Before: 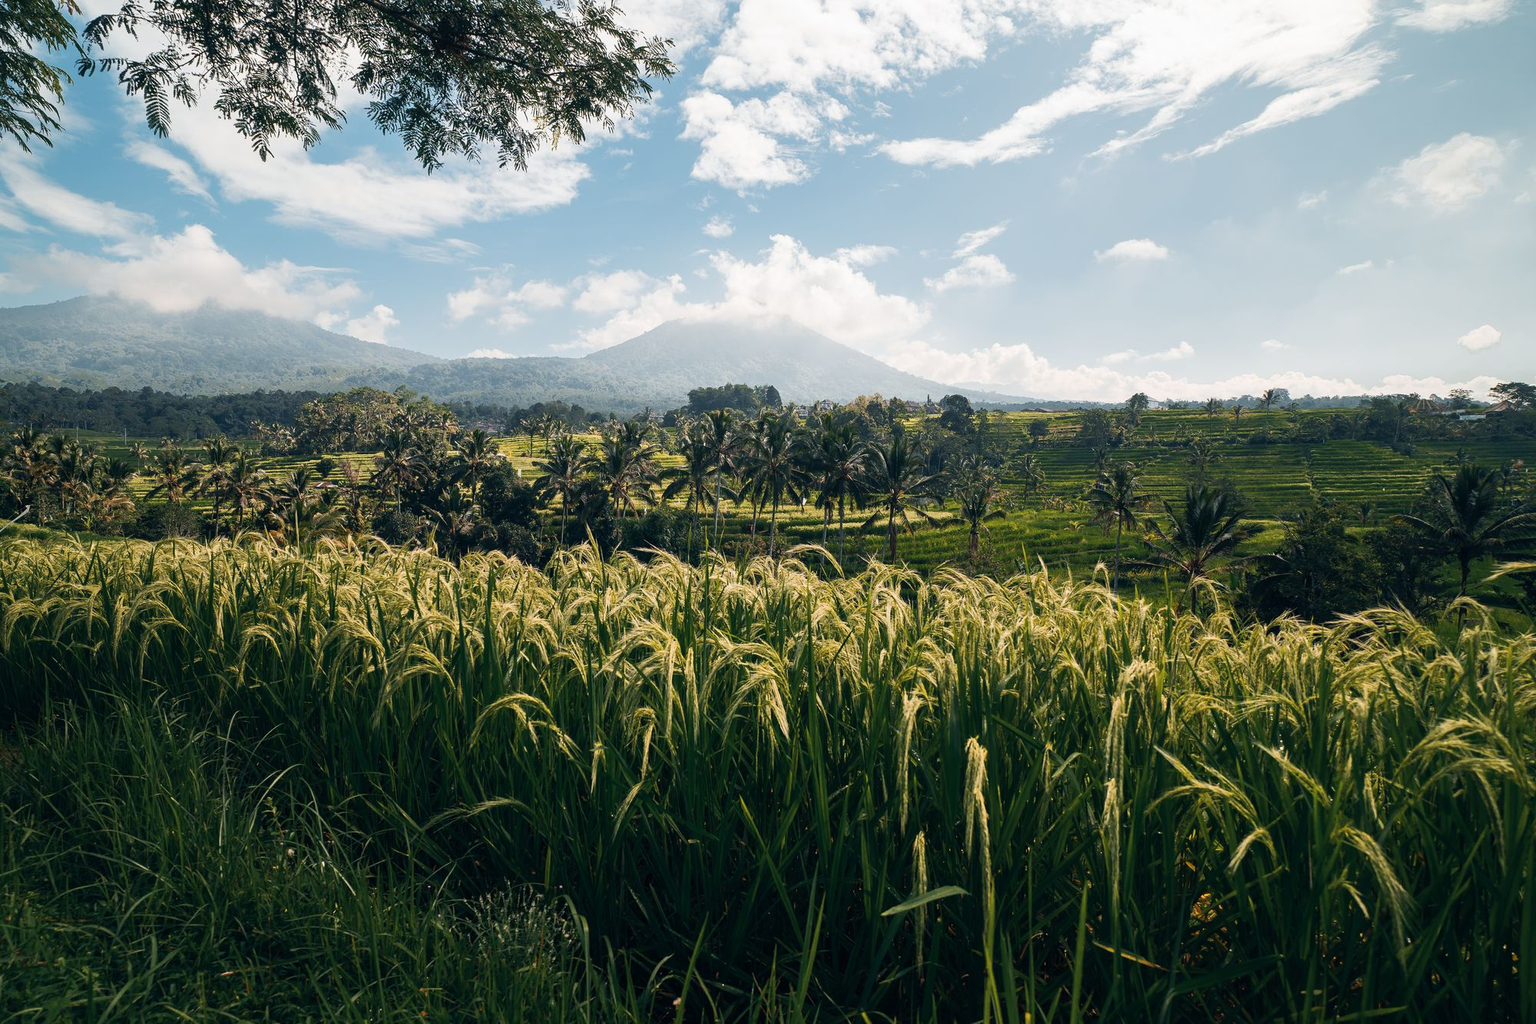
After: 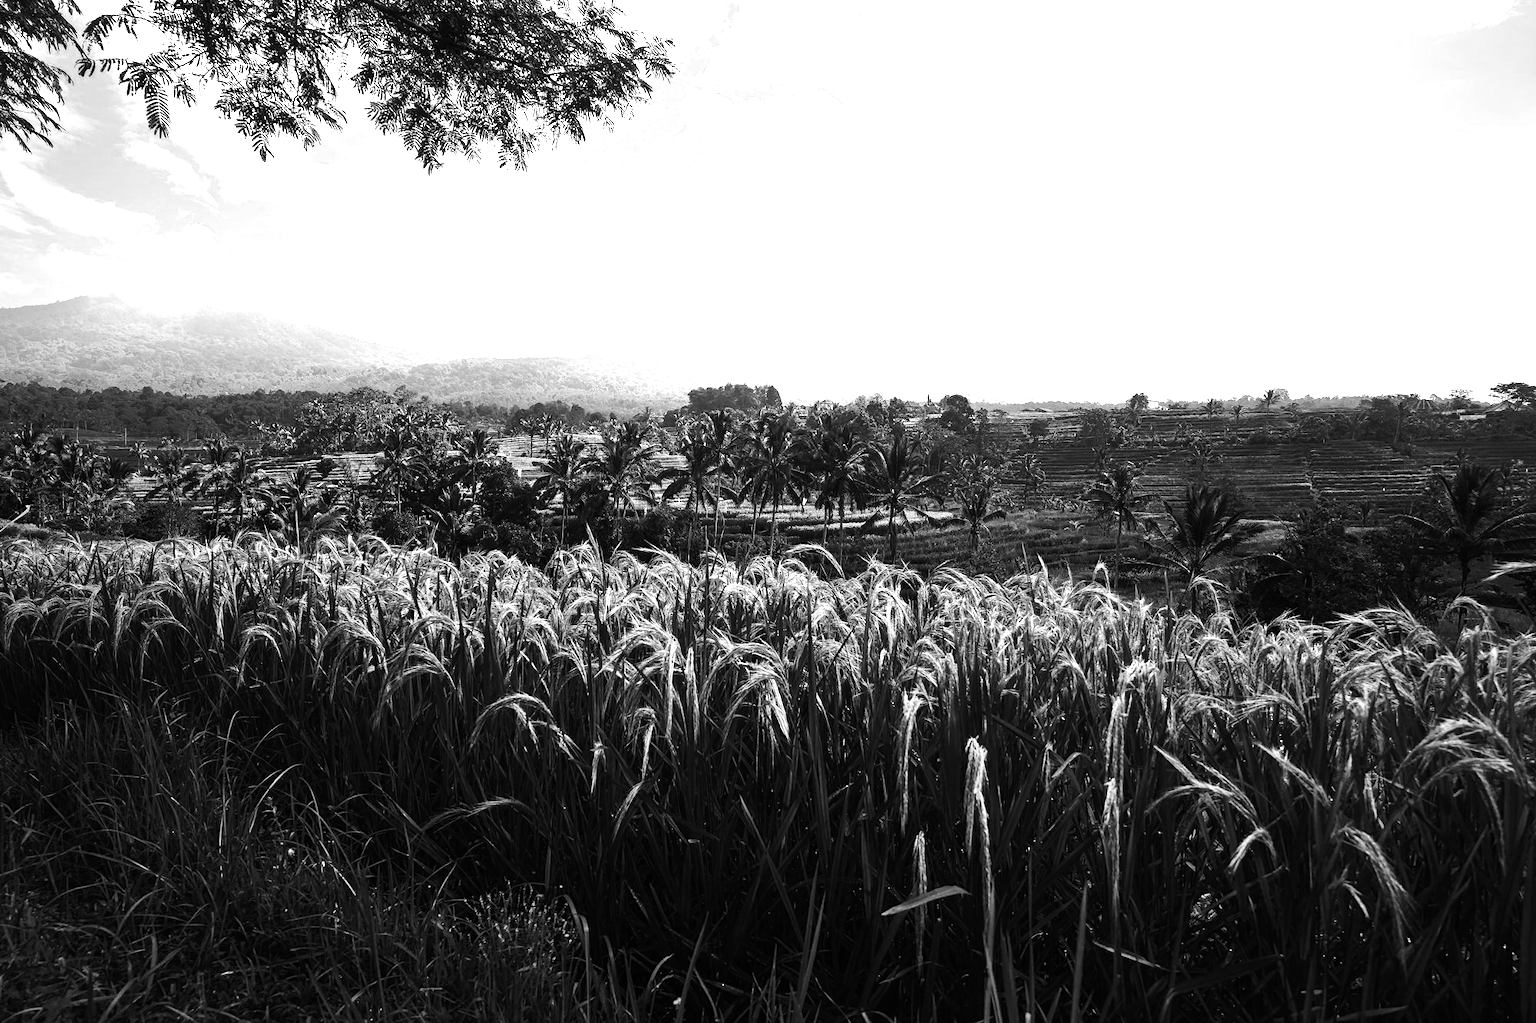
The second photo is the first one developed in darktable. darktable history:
levels: levels [0, 0.51, 1]
color calibration: output gray [0.253, 0.26, 0.487, 0], gray › normalize channels true, illuminant same as pipeline (D50), adaptation XYZ, x 0.346, y 0.359, gamut compression 0
exposure: black level correction 0.001, exposure 0.5 EV, compensate exposure bias true, compensate highlight preservation false
tone equalizer: -8 EV -0.75 EV, -7 EV -0.7 EV, -6 EV -0.6 EV, -5 EV -0.4 EV, -3 EV 0.4 EV, -2 EV 0.6 EV, -1 EV 0.7 EV, +0 EV 0.75 EV, edges refinement/feathering 500, mask exposure compensation -1.57 EV, preserve details no
